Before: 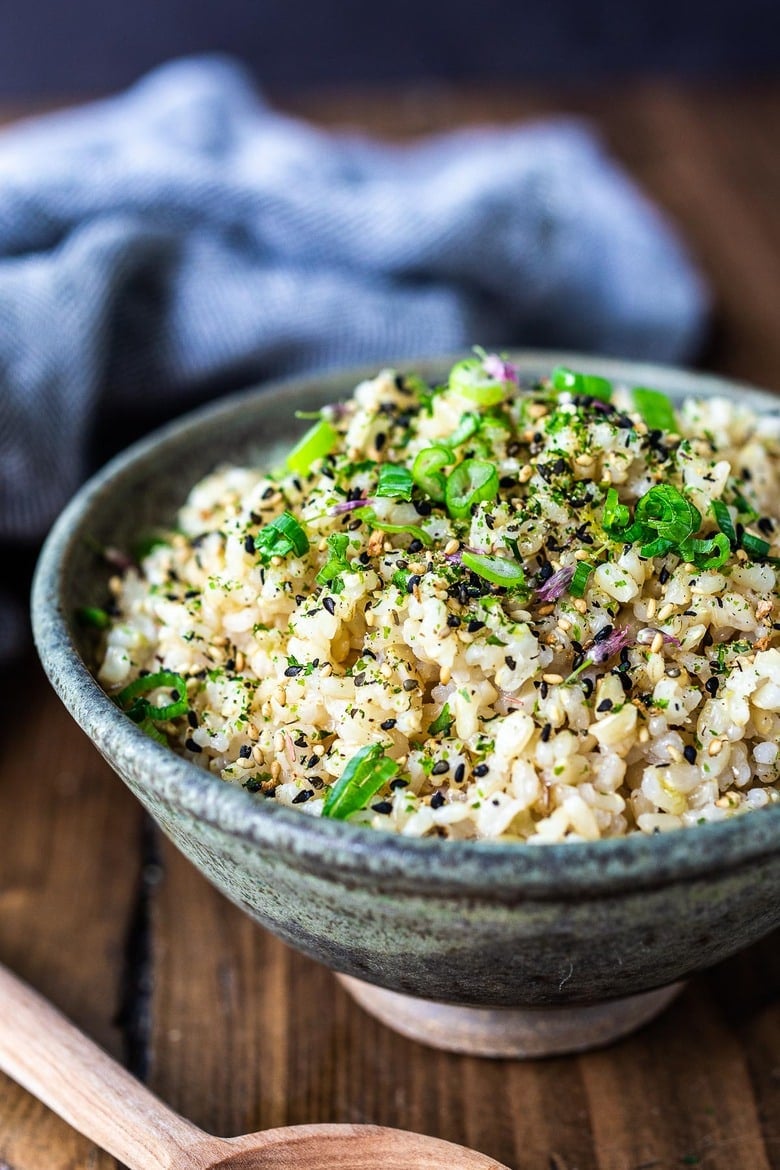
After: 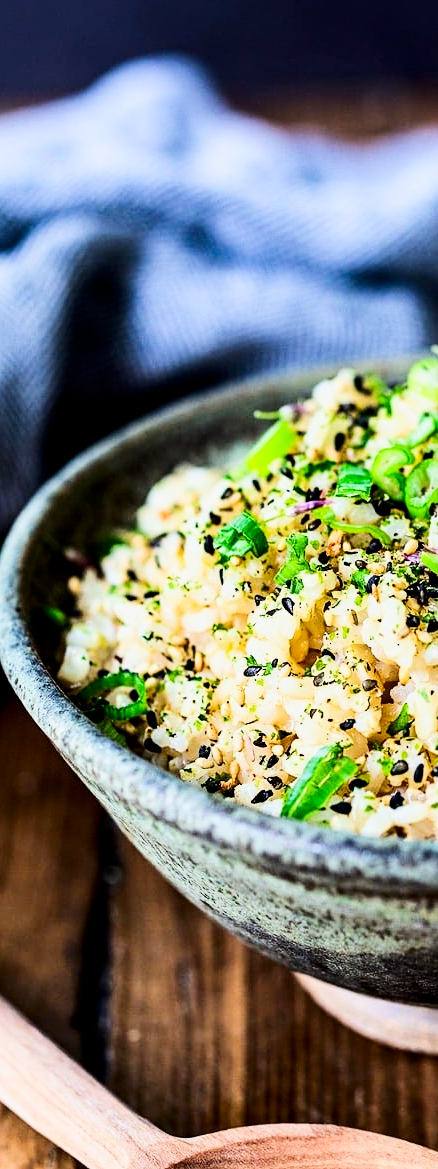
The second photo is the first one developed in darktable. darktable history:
contrast brightness saturation: contrast 0.211, brightness -0.111, saturation 0.213
sharpen: amount 0.206
exposure: black level correction 0, exposure 0.701 EV, compensate highlight preservation false
crop: left 5.355%, right 38.459%
filmic rgb: black relative exposure -5.11 EV, white relative exposure 3.99 EV, hardness 2.89, contrast 1.196
